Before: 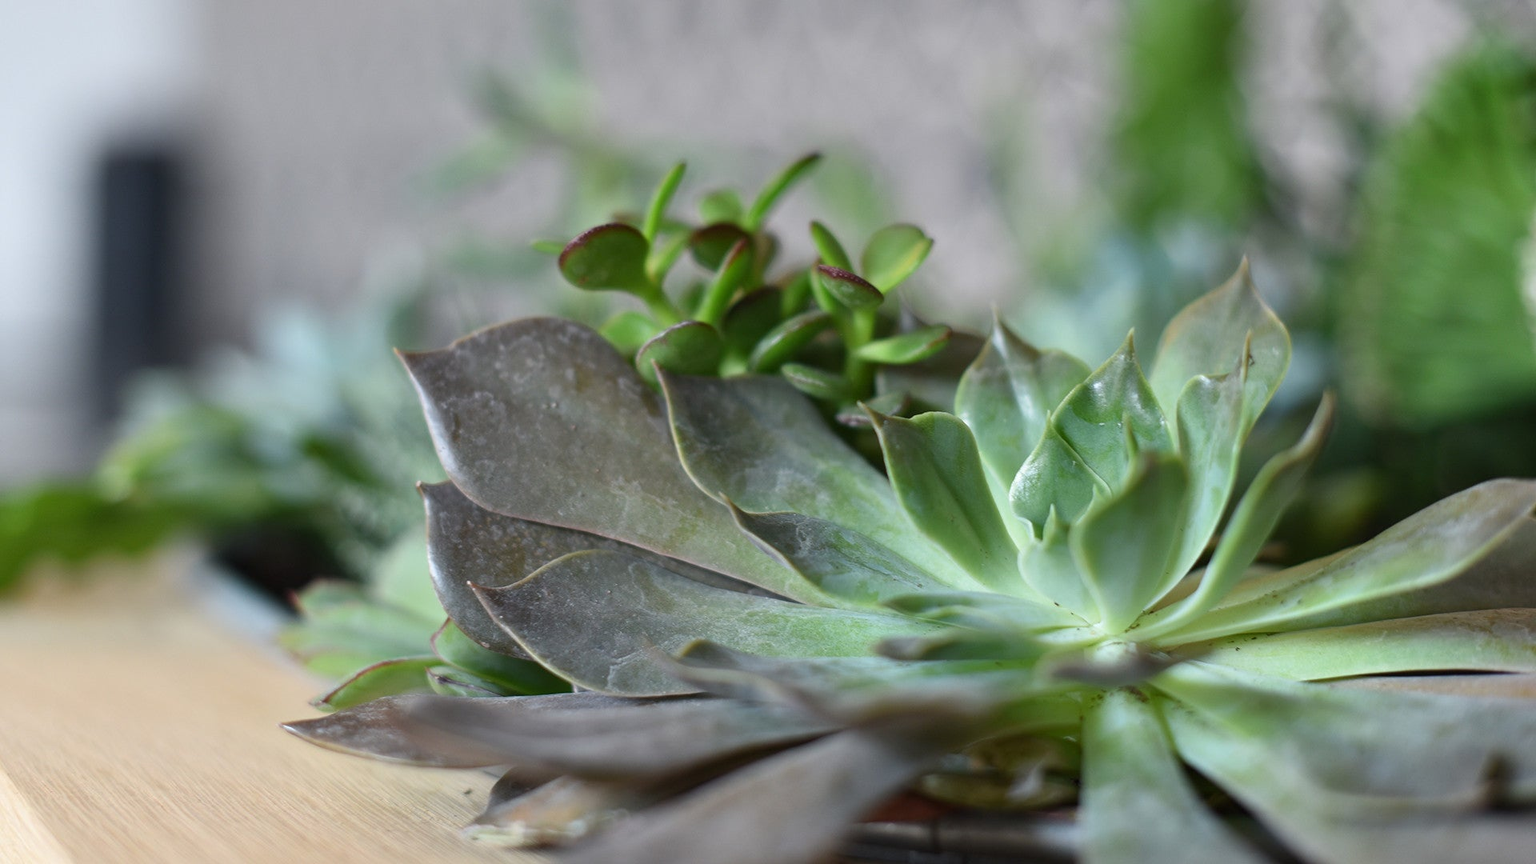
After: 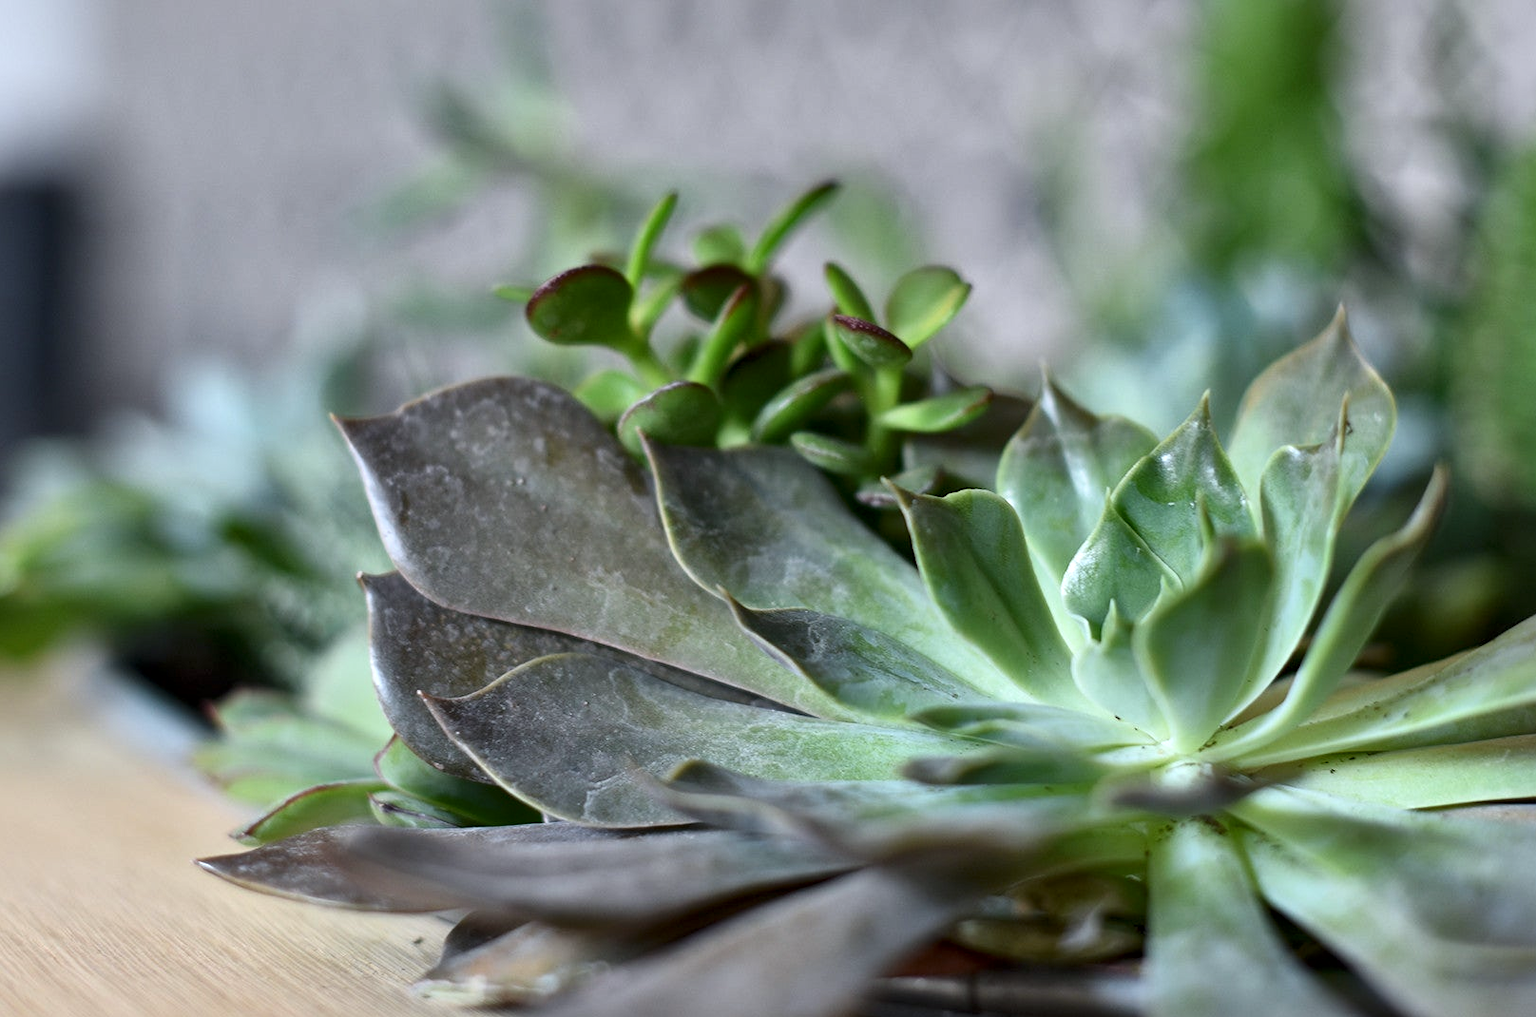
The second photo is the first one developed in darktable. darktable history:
white balance: red 0.983, blue 1.036
crop: left 7.598%, right 7.873%
local contrast: mode bilateral grid, contrast 25, coarseness 60, detail 151%, midtone range 0.2
